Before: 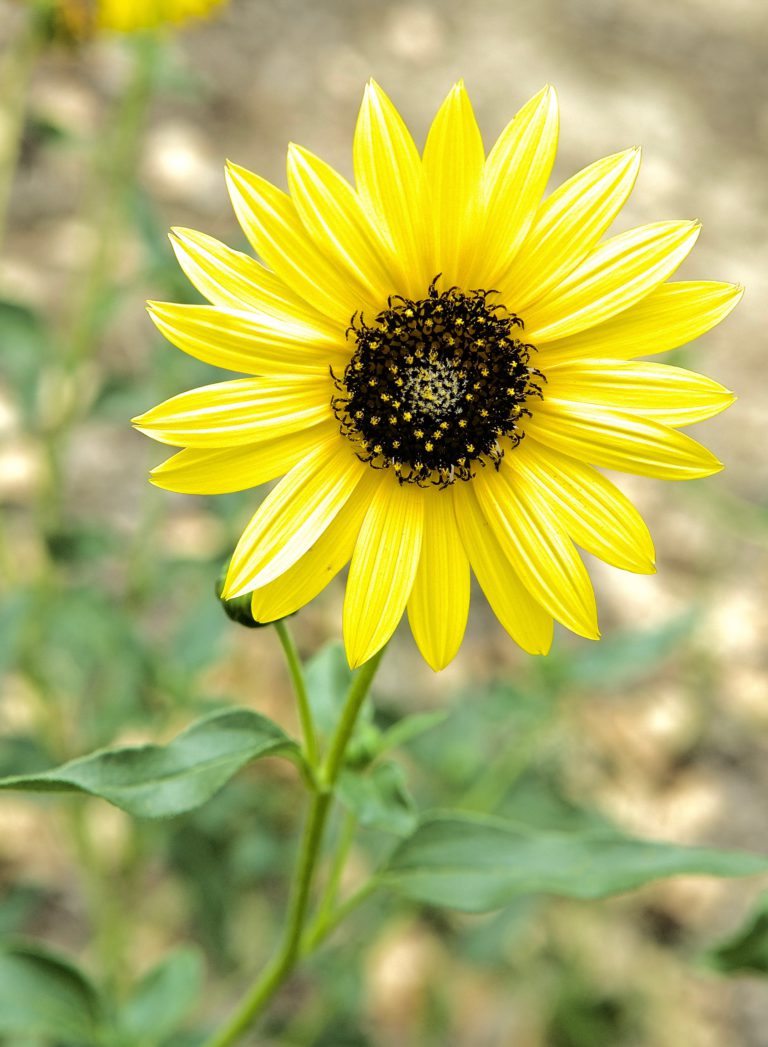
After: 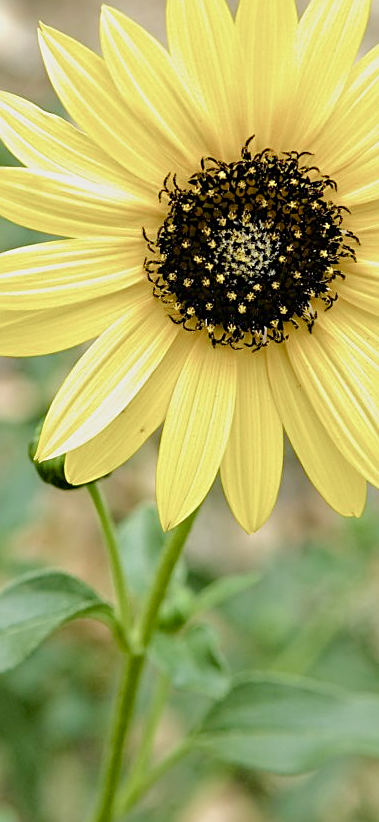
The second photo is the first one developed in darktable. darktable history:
crop and rotate: angle 0.02°, left 24.353%, top 13.219%, right 26.156%, bottom 8.224%
color balance rgb: shadows lift › chroma 1%, shadows lift › hue 113°, highlights gain › chroma 0.2%, highlights gain › hue 333°, perceptual saturation grading › global saturation 20%, perceptual saturation grading › highlights -50%, perceptual saturation grading › shadows 25%, contrast -10%
sharpen: on, module defaults
